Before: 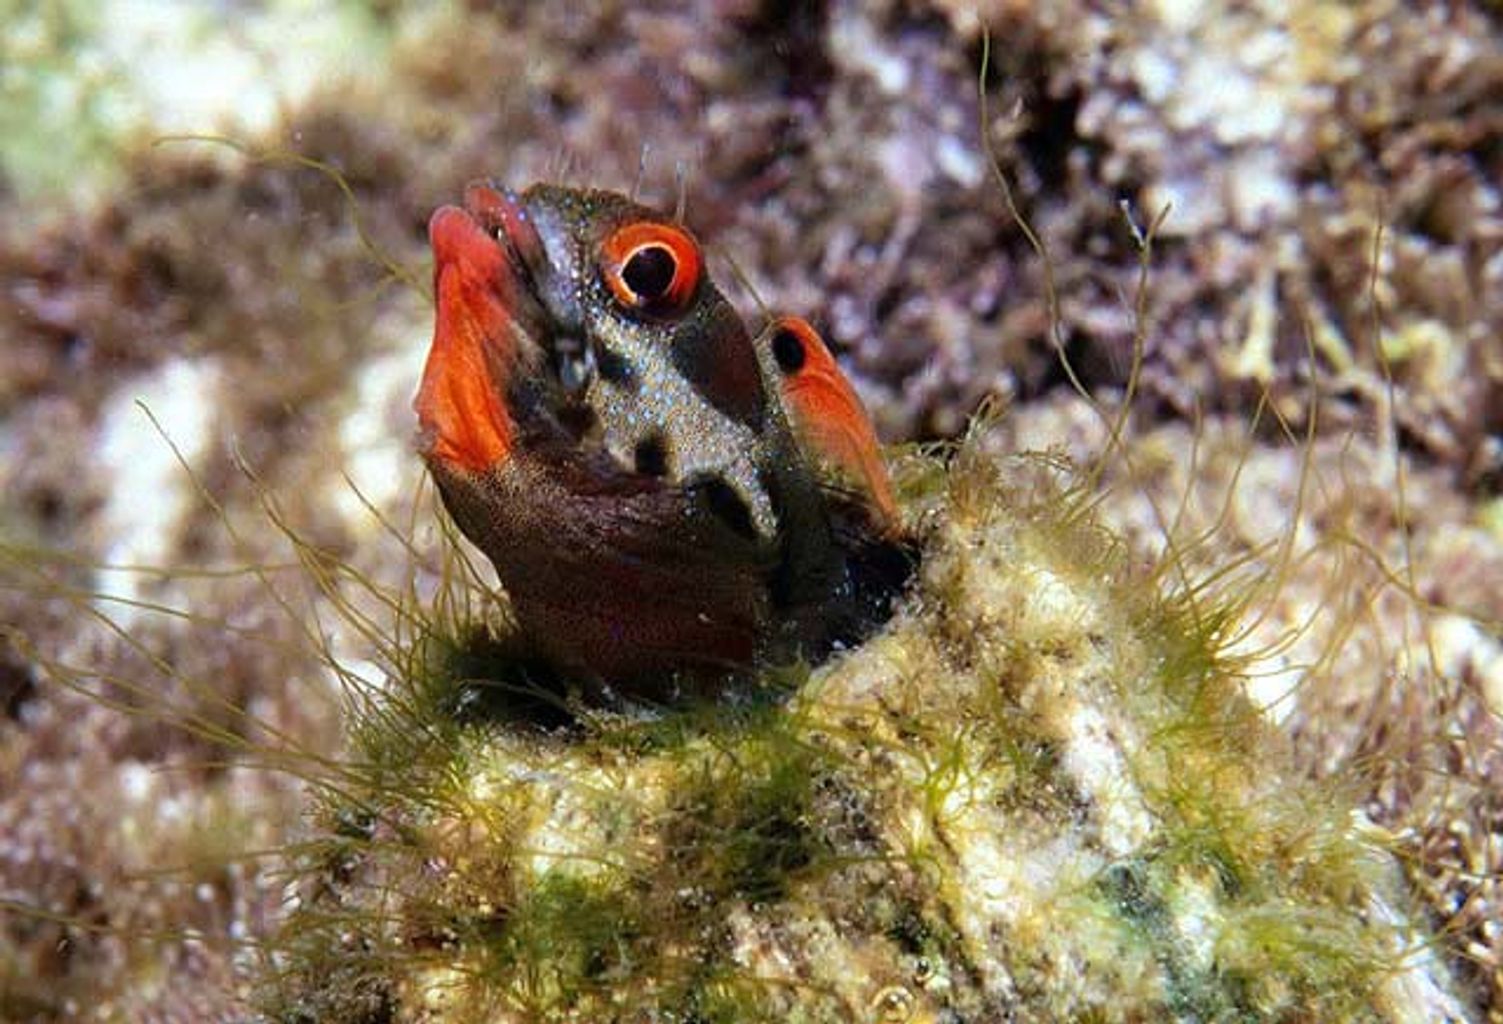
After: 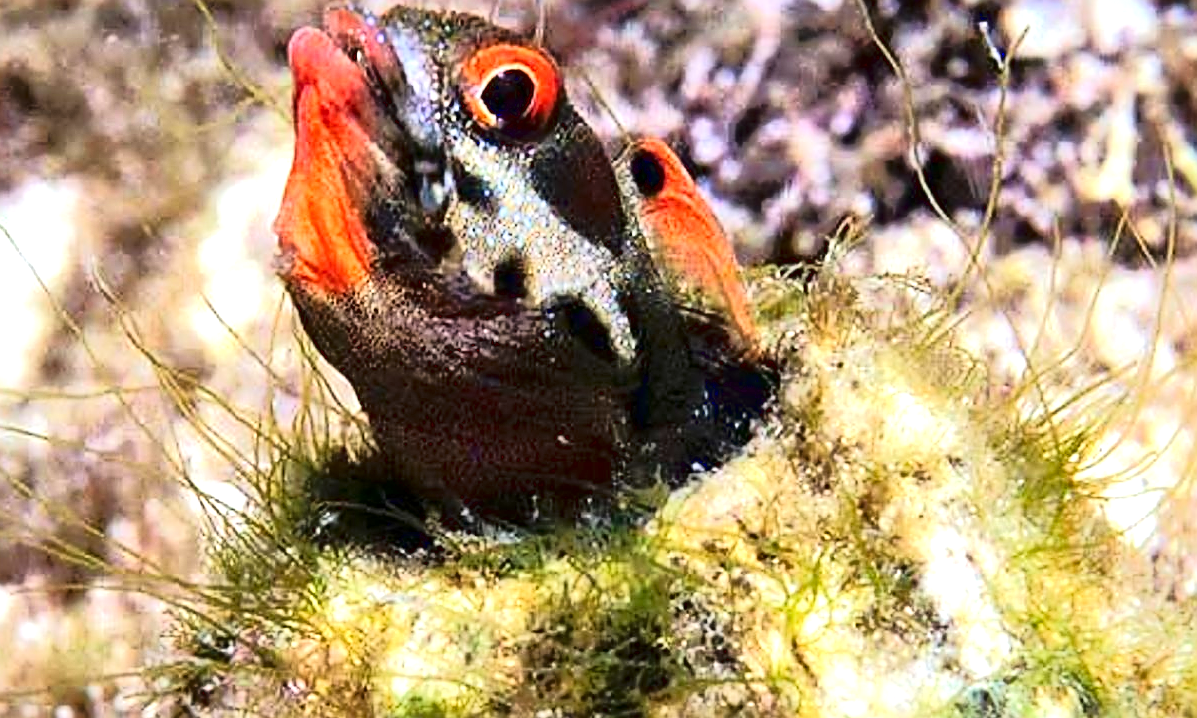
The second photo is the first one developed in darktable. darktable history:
crop: left 9.437%, top 17.421%, right 10.891%, bottom 12.396%
tone curve: curves: ch0 [(0, 0.032) (0.094, 0.08) (0.265, 0.208) (0.41, 0.417) (0.498, 0.496) (0.638, 0.673) (0.819, 0.841) (0.96, 0.899)]; ch1 [(0, 0) (0.161, 0.092) (0.37, 0.302) (0.417, 0.434) (0.495, 0.504) (0.576, 0.589) (0.725, 0.765) (1, 1)]; ch2 [(0, 0) (0.352, 0.403) (0.45, 0.469) (0.521, 0.515) (0.59, 0.579) (1, 1)], color space Lab, linked channels, preserve colors none
local contrast: mode bilateral grid, contrast 25, coarseness 61, detail 152%, midtone range 0.2
sharpen: on, module defaults
exposure: exposure 1.091 EV, compensate highlight preservation false
